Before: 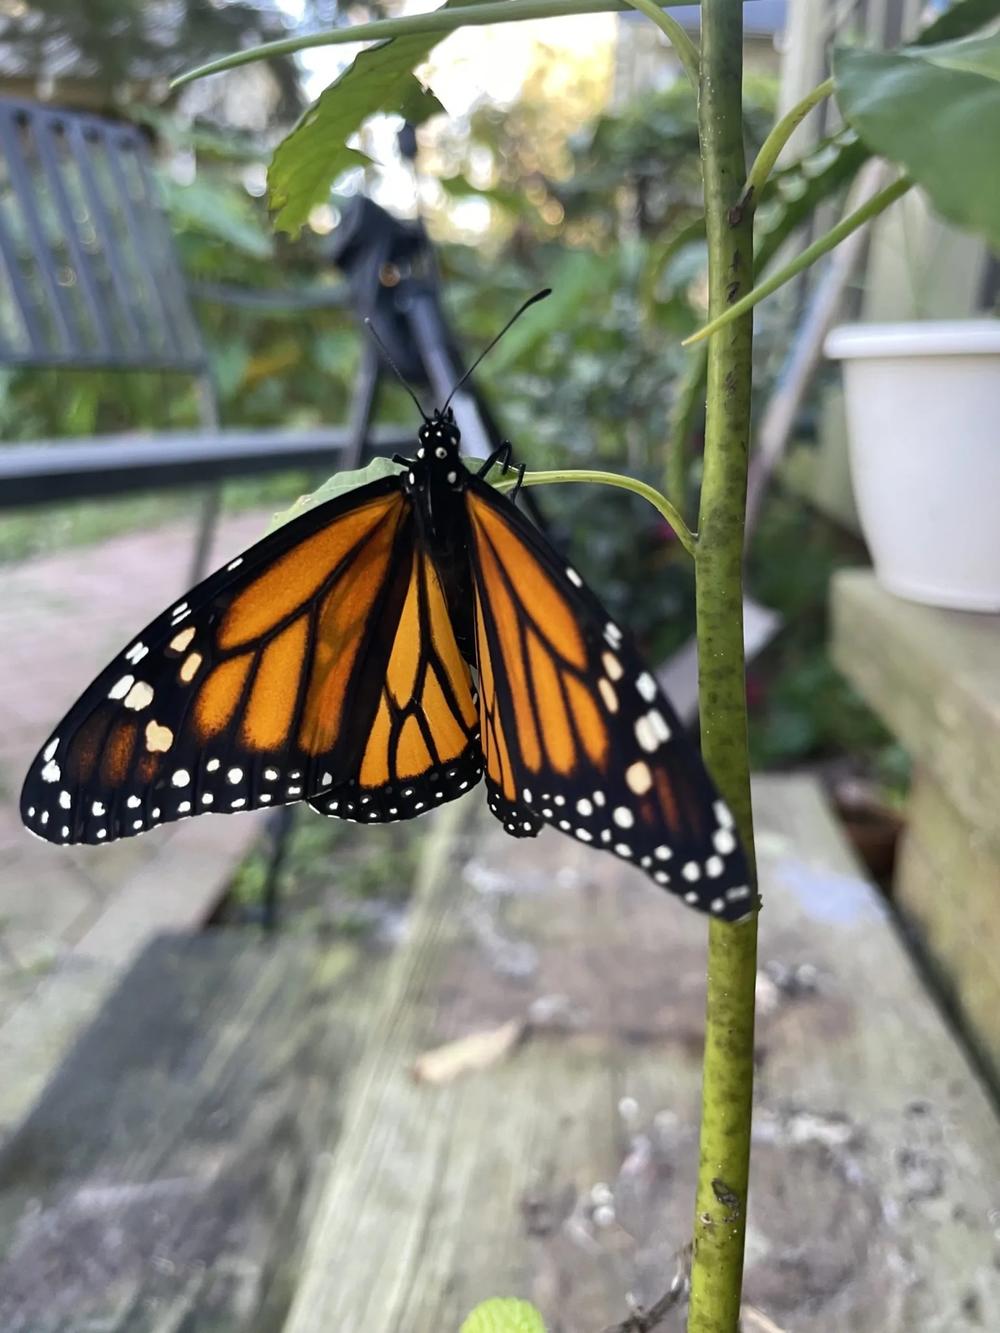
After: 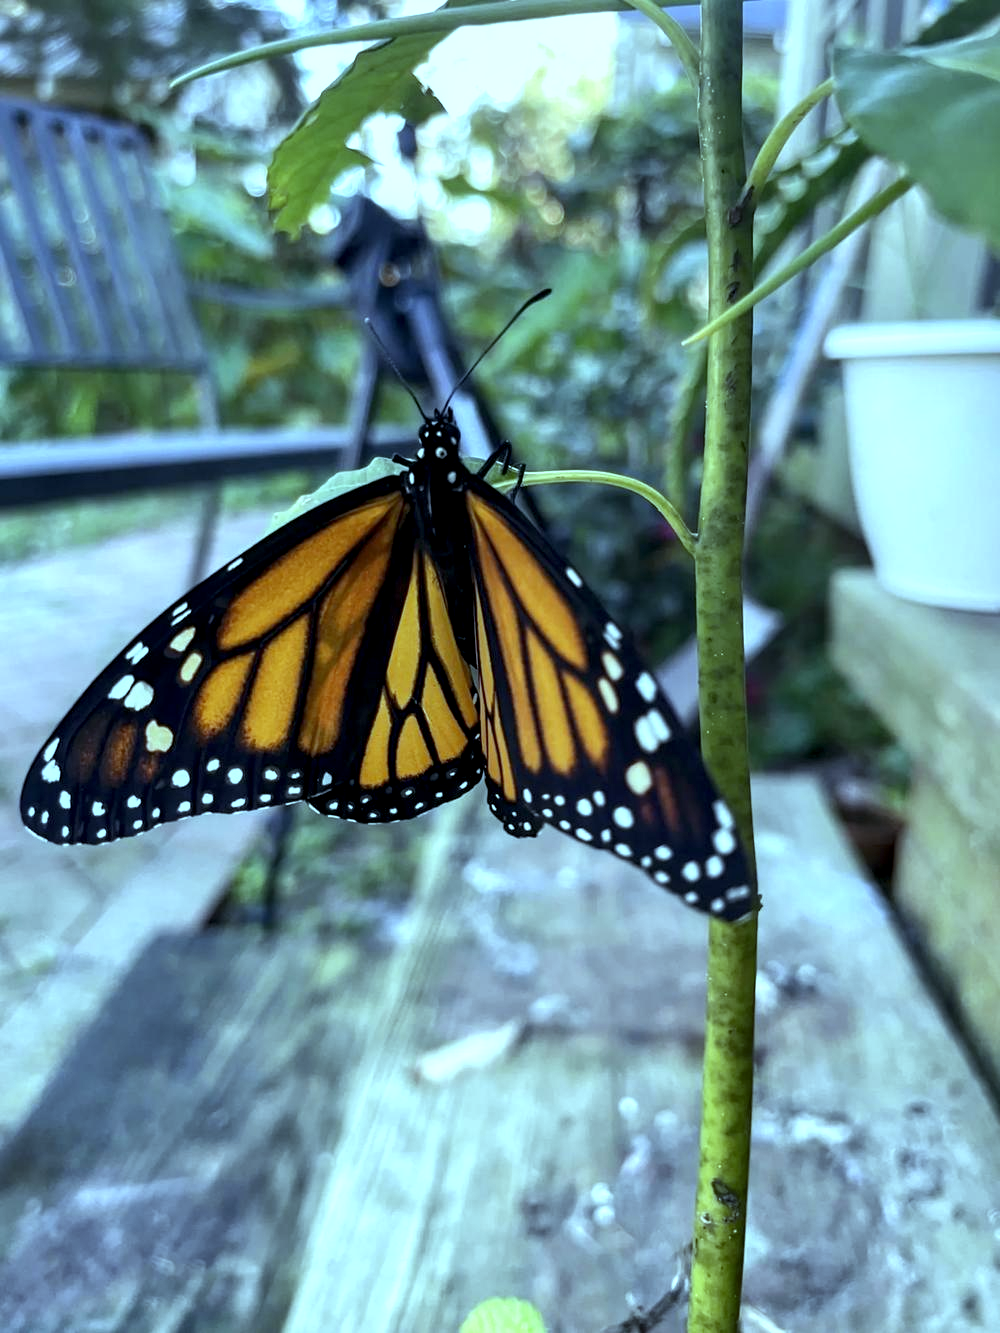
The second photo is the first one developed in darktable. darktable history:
local contrast: highlights 25%, shadows 75%, midtone range 0.75
white balance: red 0.948, green 1.02, blue 1.176
color balance: mode lift, gamma, gain (sRGB), lift [0.997, 0.979, 1.021, 1.011], gamma [1, 1.084, 0.916, 0.998], gain [1, 0.87, 1.13, 1.101], contrast 4.55%, contrast fulcrum 38.24%, output saturation 104.09%
